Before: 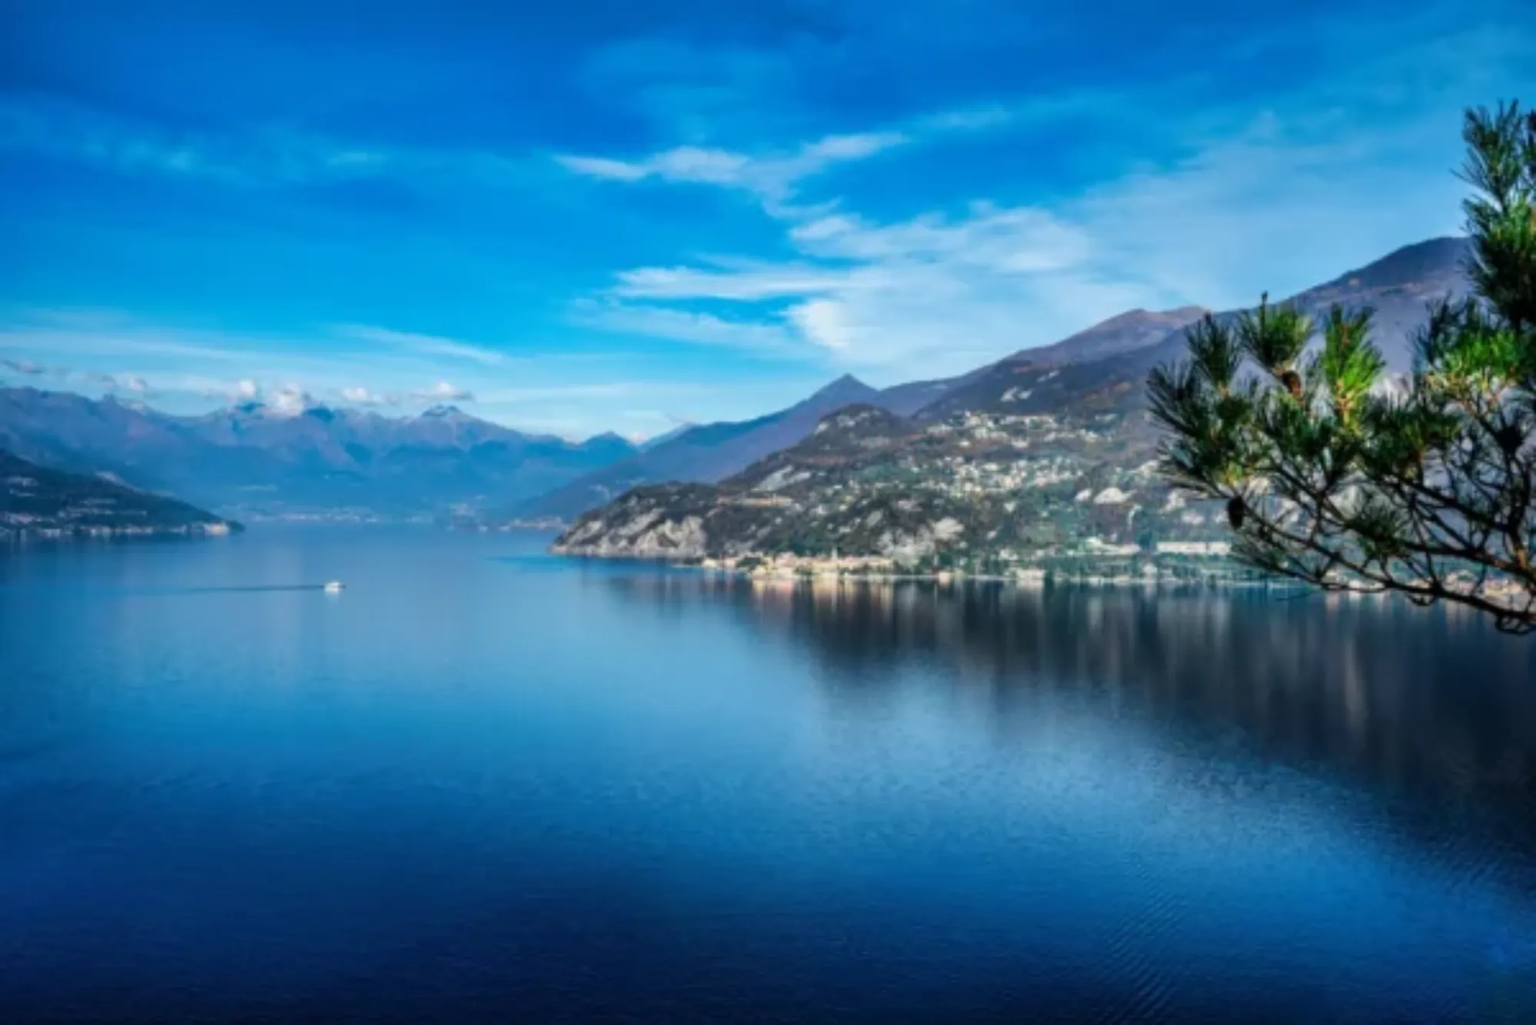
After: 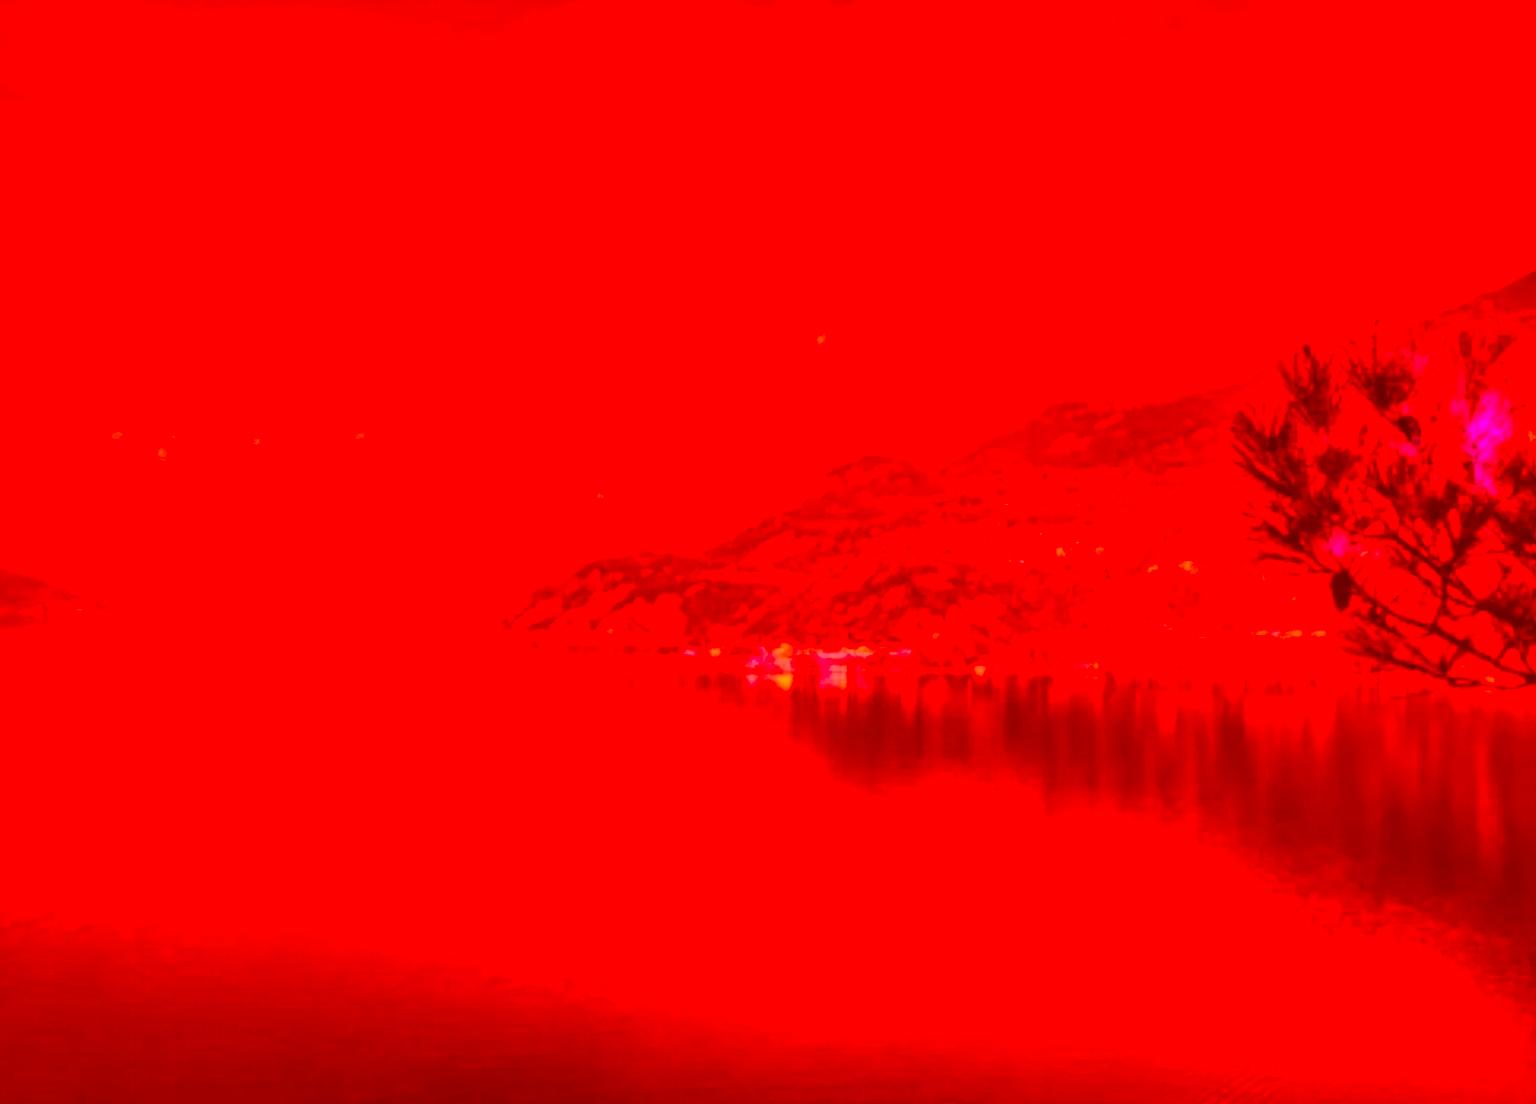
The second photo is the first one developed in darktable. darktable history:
crop: left 9.956%, top 3.542%, right 9.281%, bottom 9.489%
local contrast: on, module defaults
color correction: highlights a* -39.02, highlights b* -39.76, shadows a* -39.81, shadows b* -39.56, saturation -2.95
